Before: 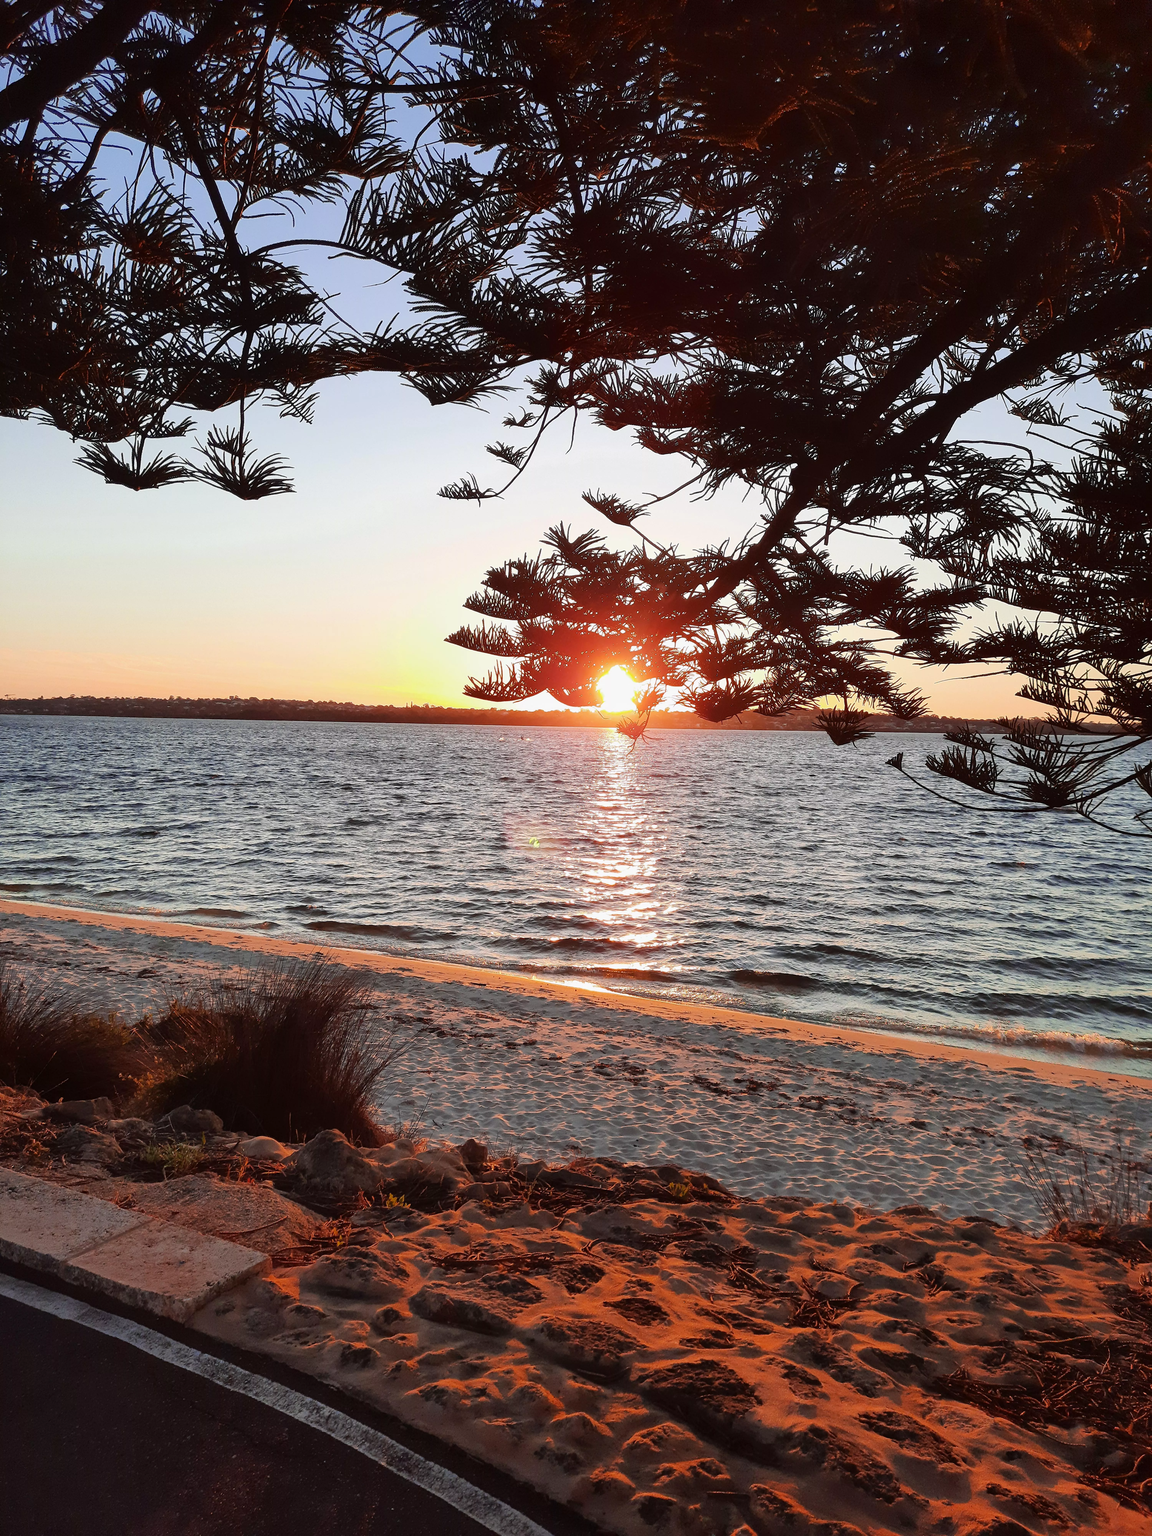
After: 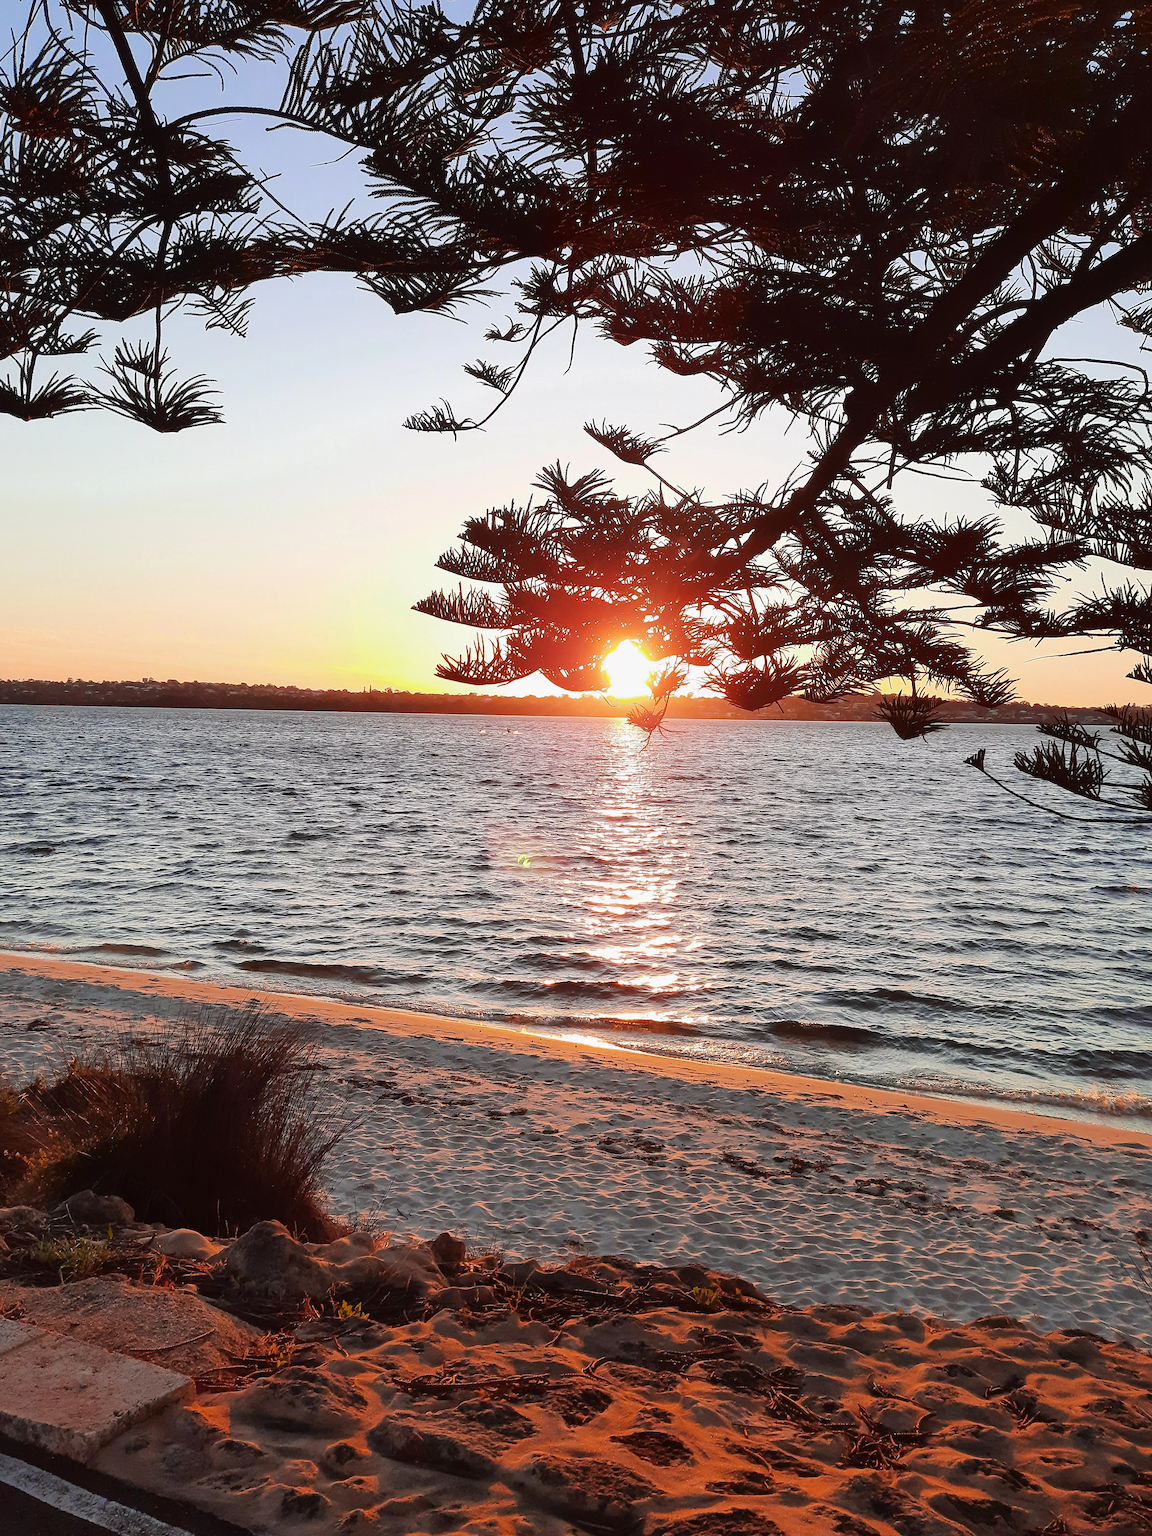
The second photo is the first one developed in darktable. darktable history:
crop and rotate: left 10.071%, top 10.071%, right 10.02%, bottom 10.02%
sharpen: radius 1.864, amount 0.398, threshold 1.271
